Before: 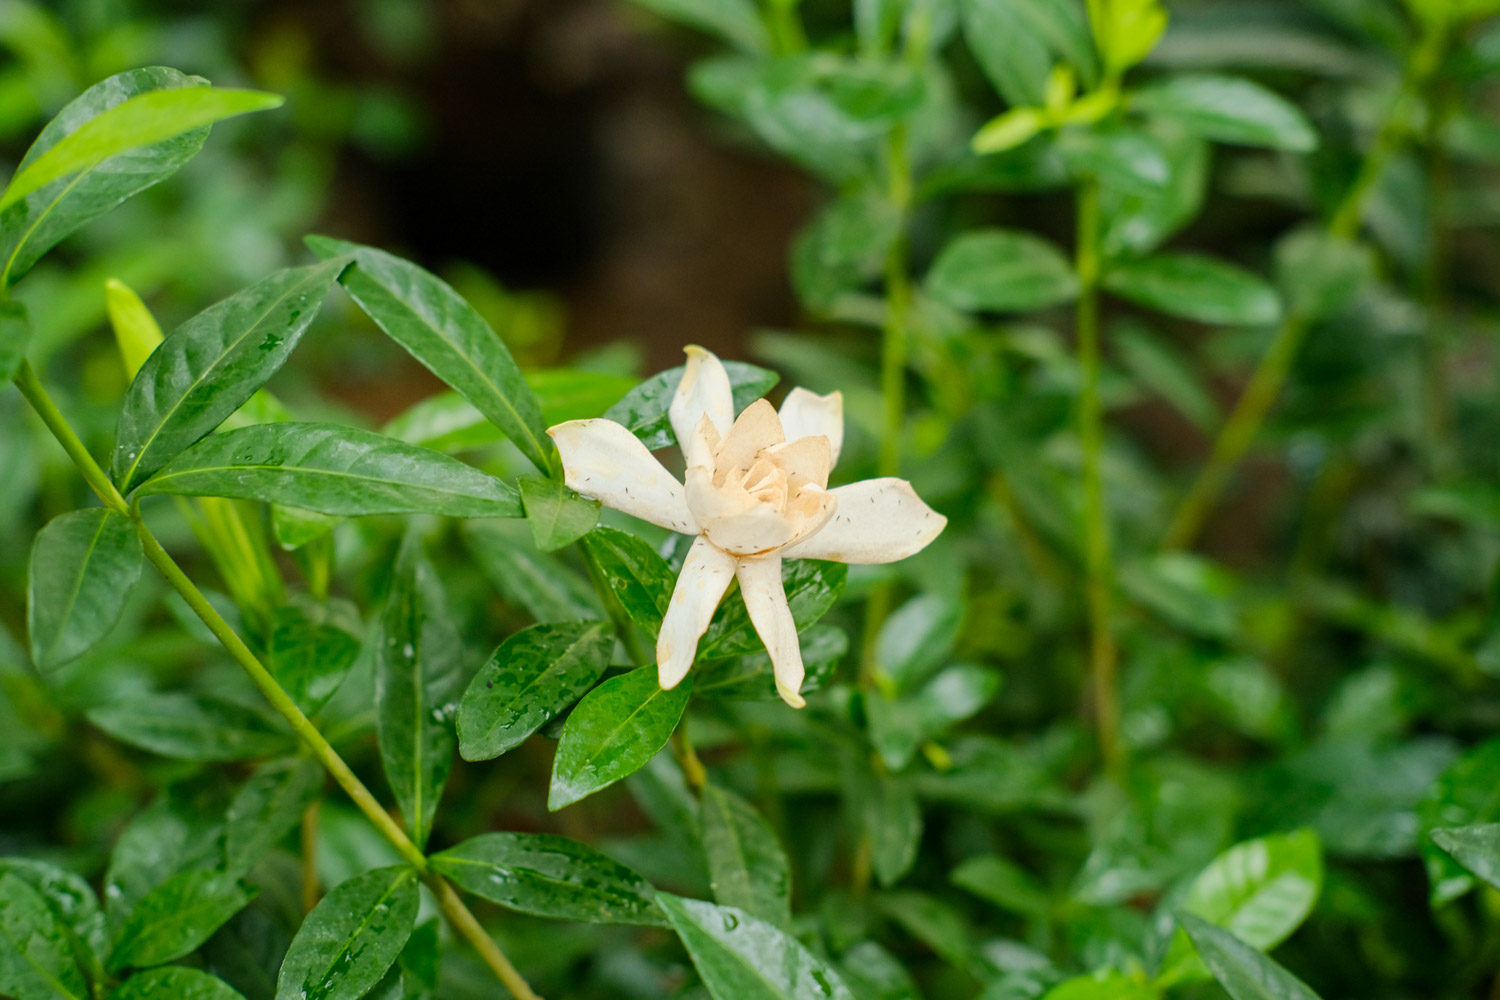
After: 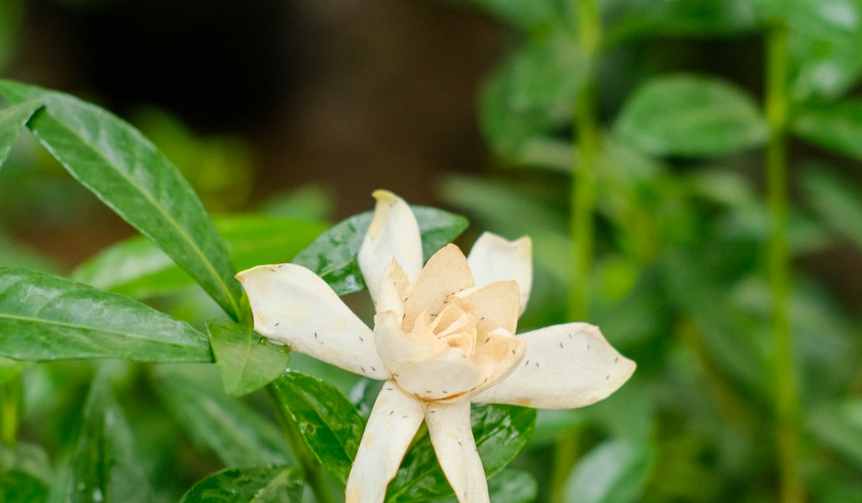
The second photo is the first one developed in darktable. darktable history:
crop: left 20.741%, top 15.592%, right 21.737%, bottom 34.083%
